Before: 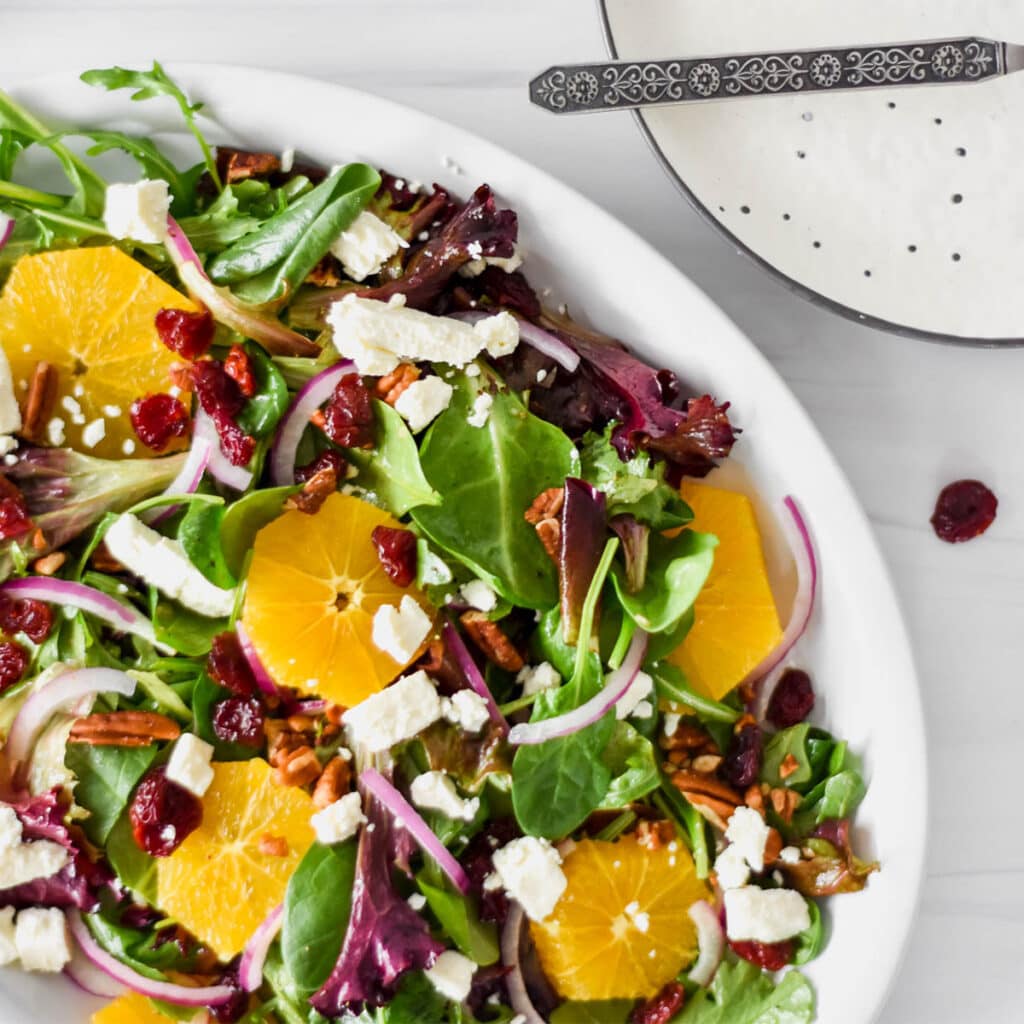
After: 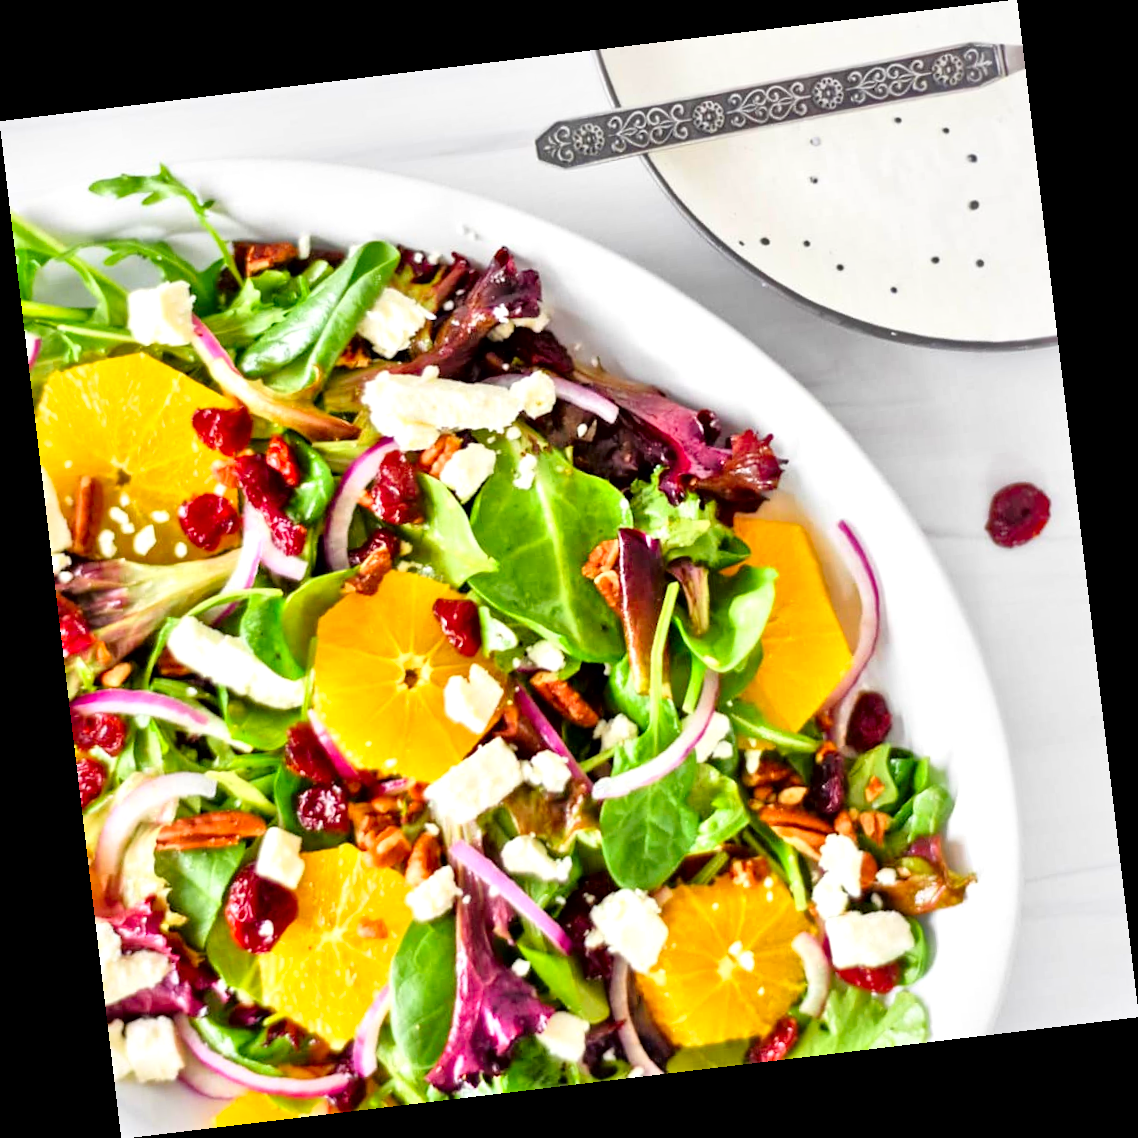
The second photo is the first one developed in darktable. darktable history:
rotate and perspective: rotation -6.83°, automatic cropping off
contrast brightness saturation: contrast 0.23, brightness 0.1, saturation 0.29
tone equalizer: -7 EV 0.15 EV, -6 EV 0.6 EV, -5 EV 1.15 EV, -4 EV 1.33 EV, -3 EV 1.15 EV, -2 EV 0.6 EV, -1 EV 0.15 EV, mask exposure compensation -0.5 EV
local contrast: mode bilateral grid, contrast 25, coarseness 60, detail 151%, midtone range 0.2
